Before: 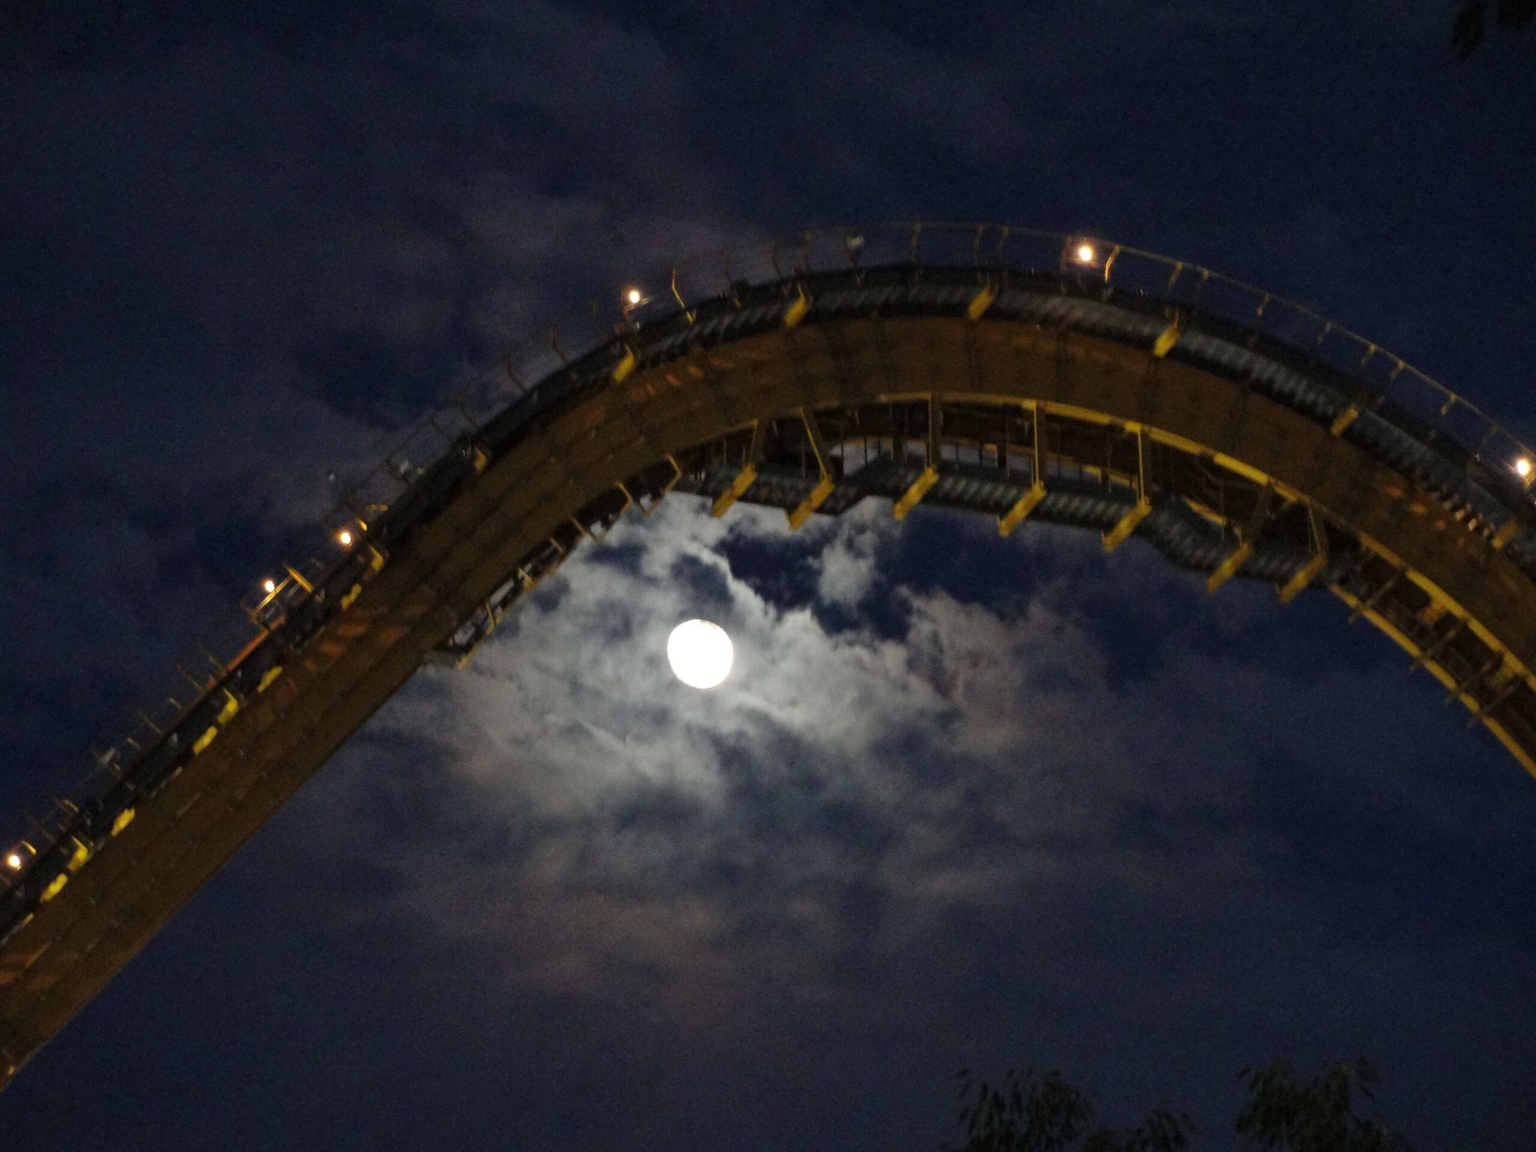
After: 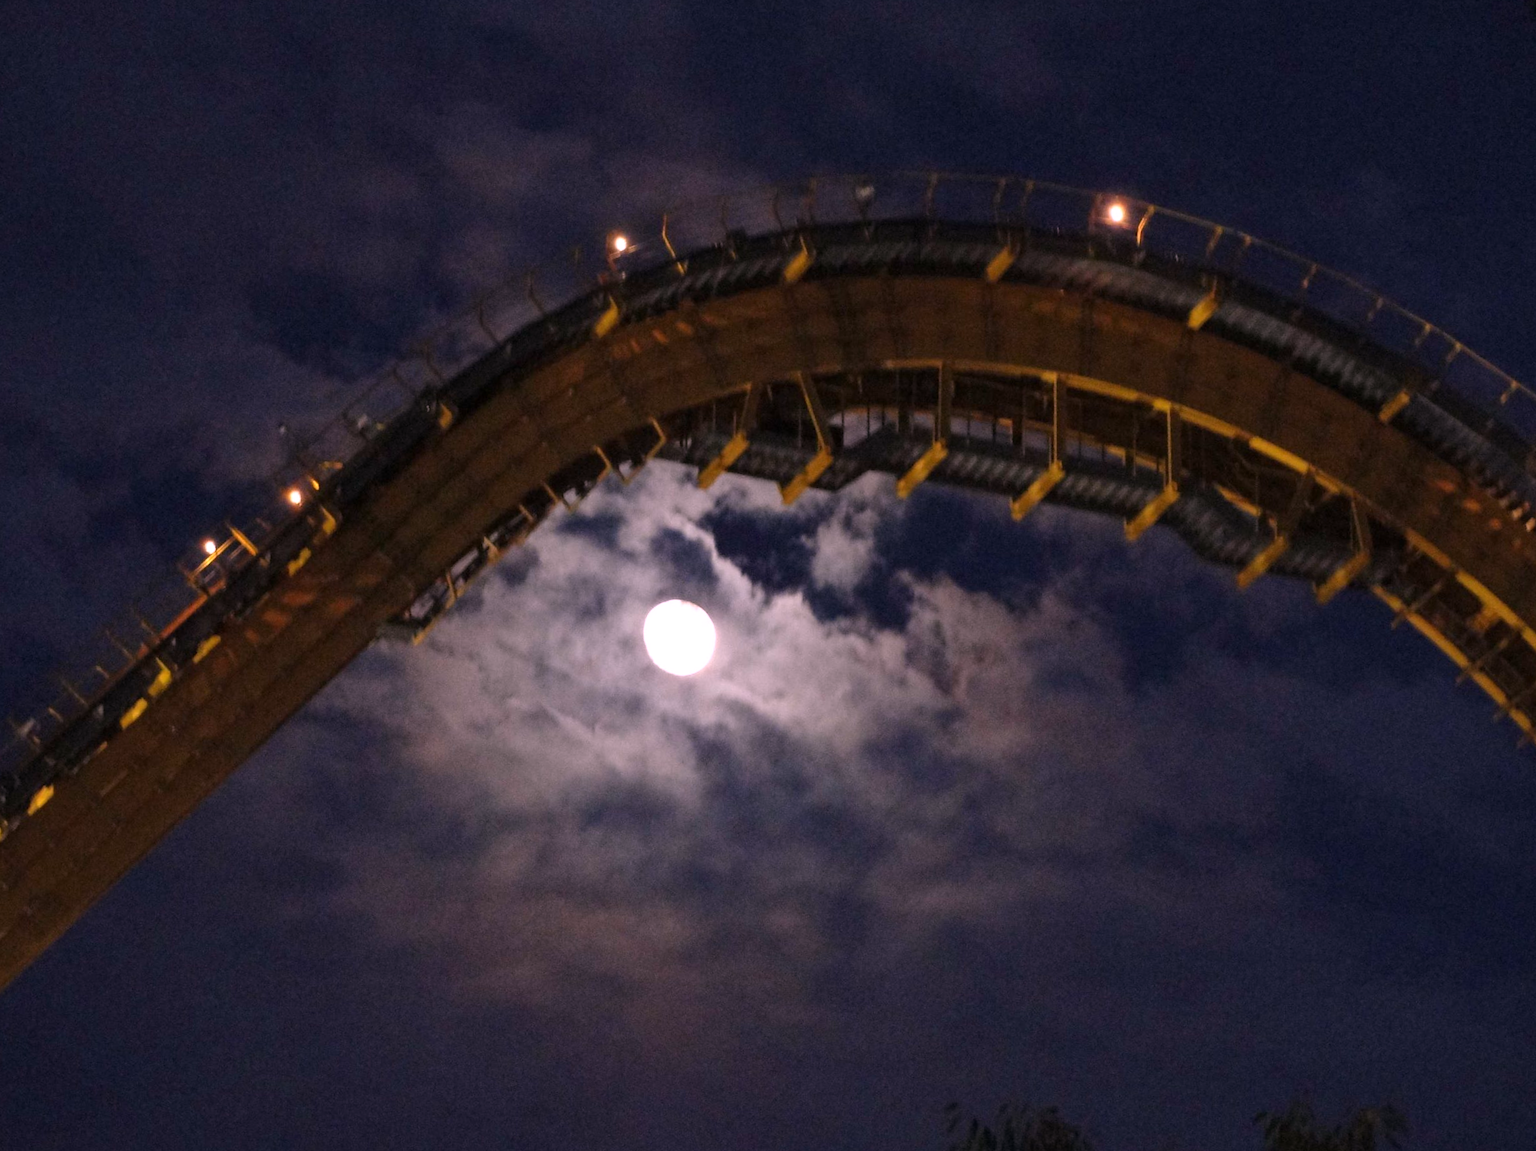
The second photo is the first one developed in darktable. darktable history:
crop and rotate: angle -1.96°, left 3.097%, top 4.154%, right 1.586%, bottom 0.529%
white balance: red 1.188, blue 1.11
